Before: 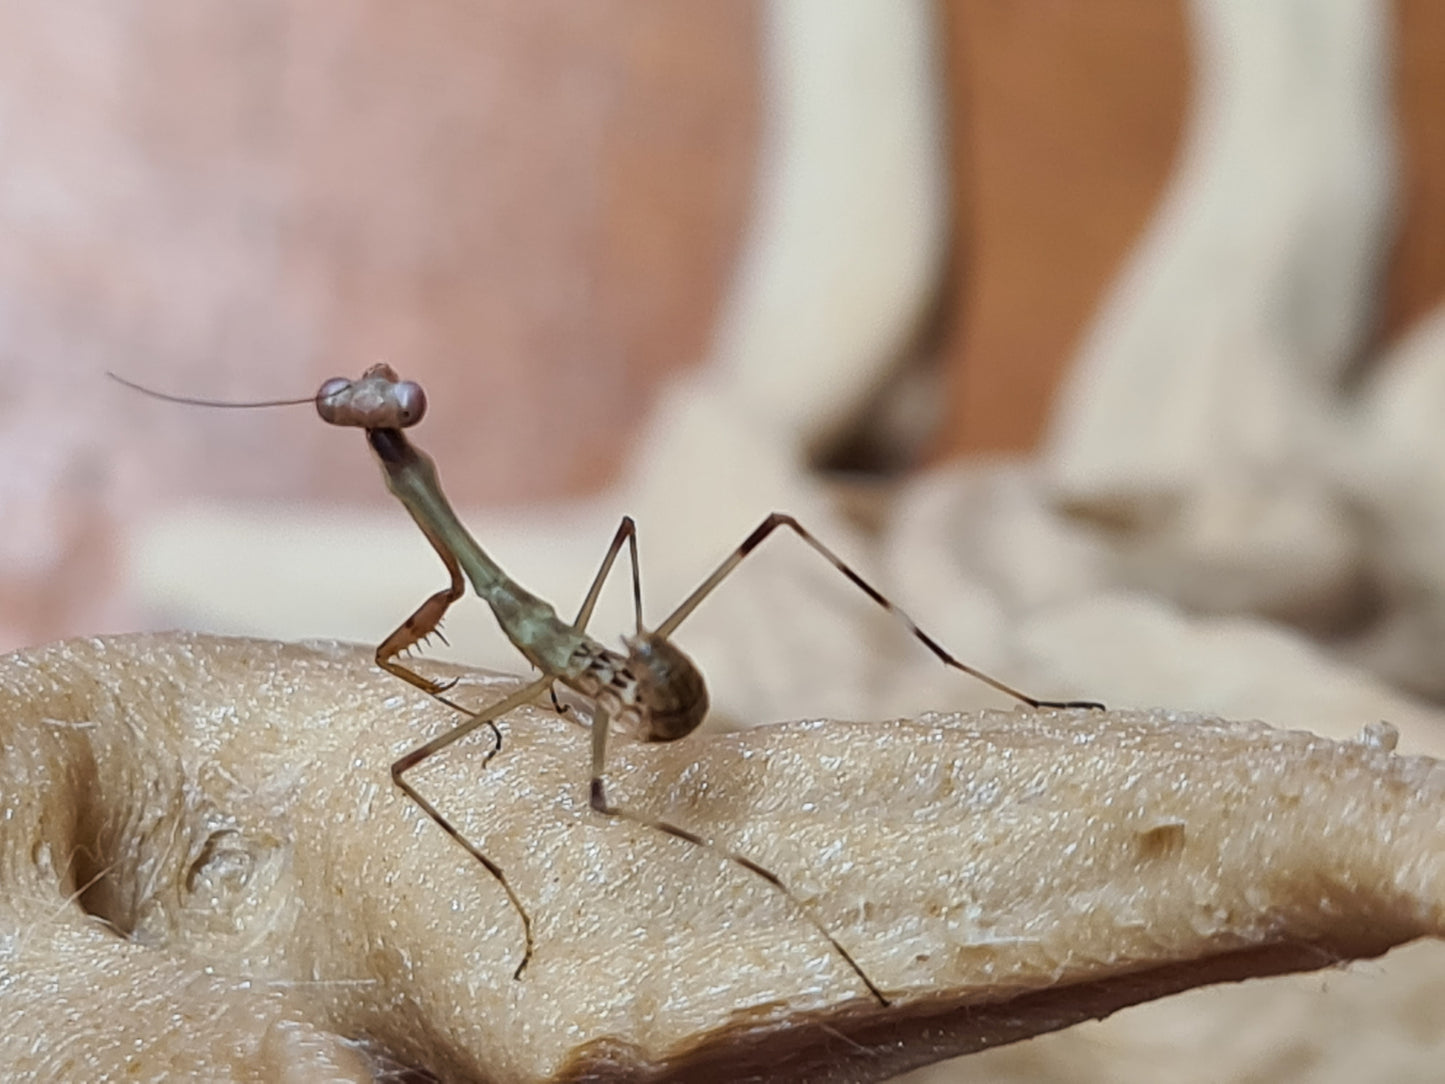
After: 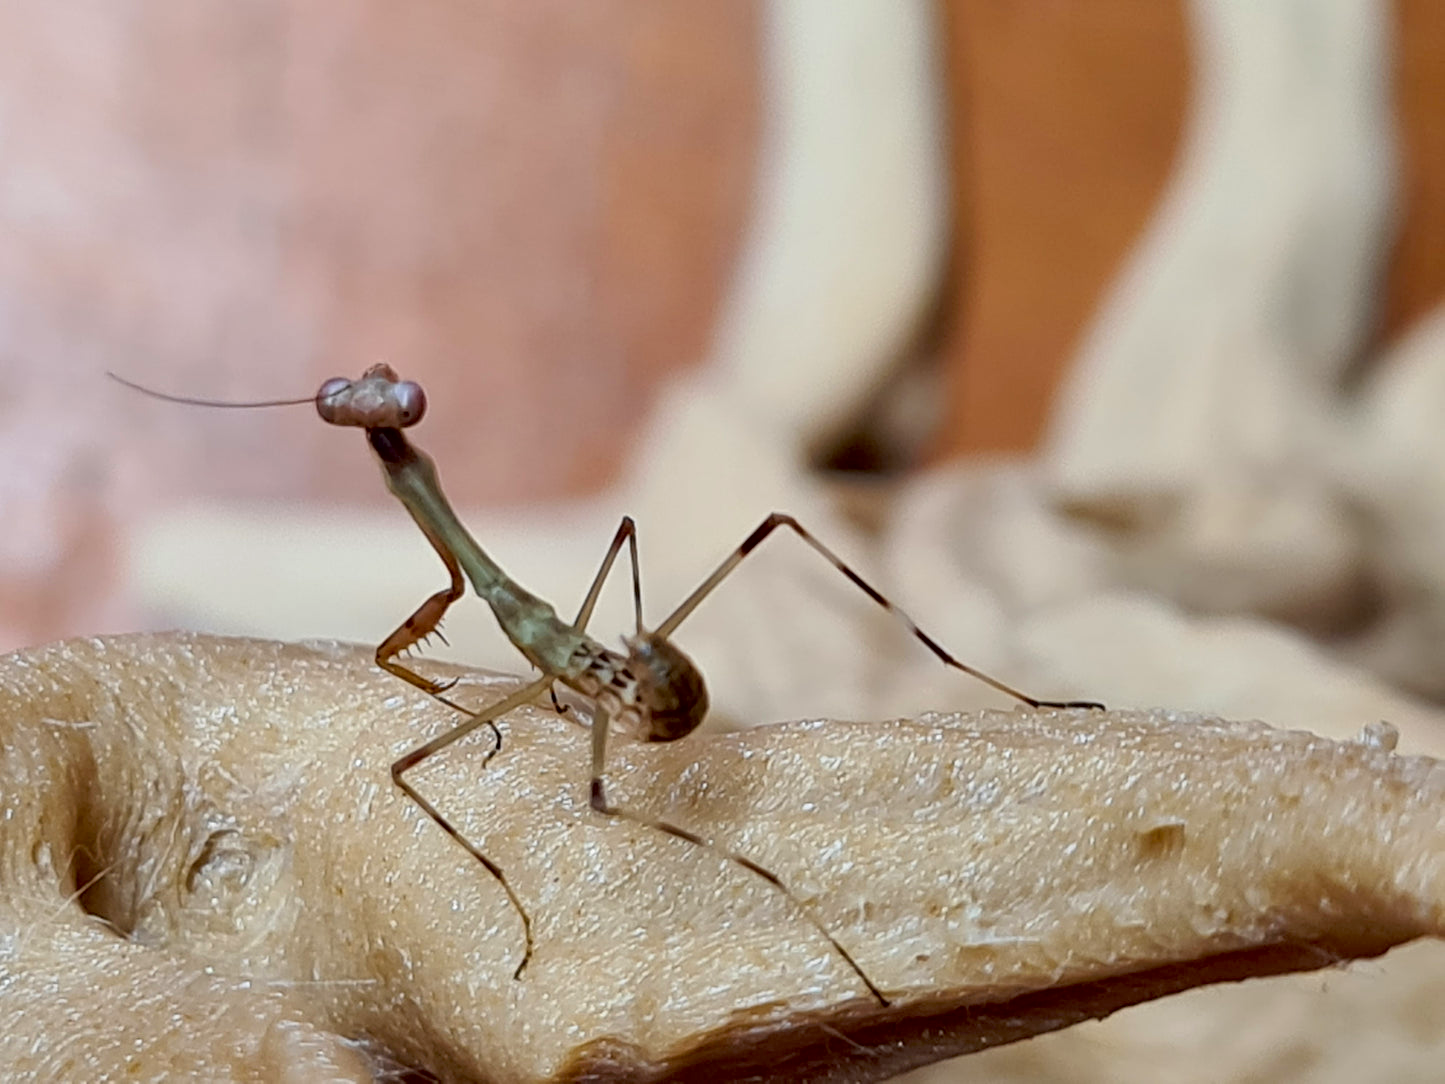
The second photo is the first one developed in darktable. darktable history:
exposure: black level correction 0.012, compensate highlight preservation false
contrast brightness saturation: saturation 0.179
